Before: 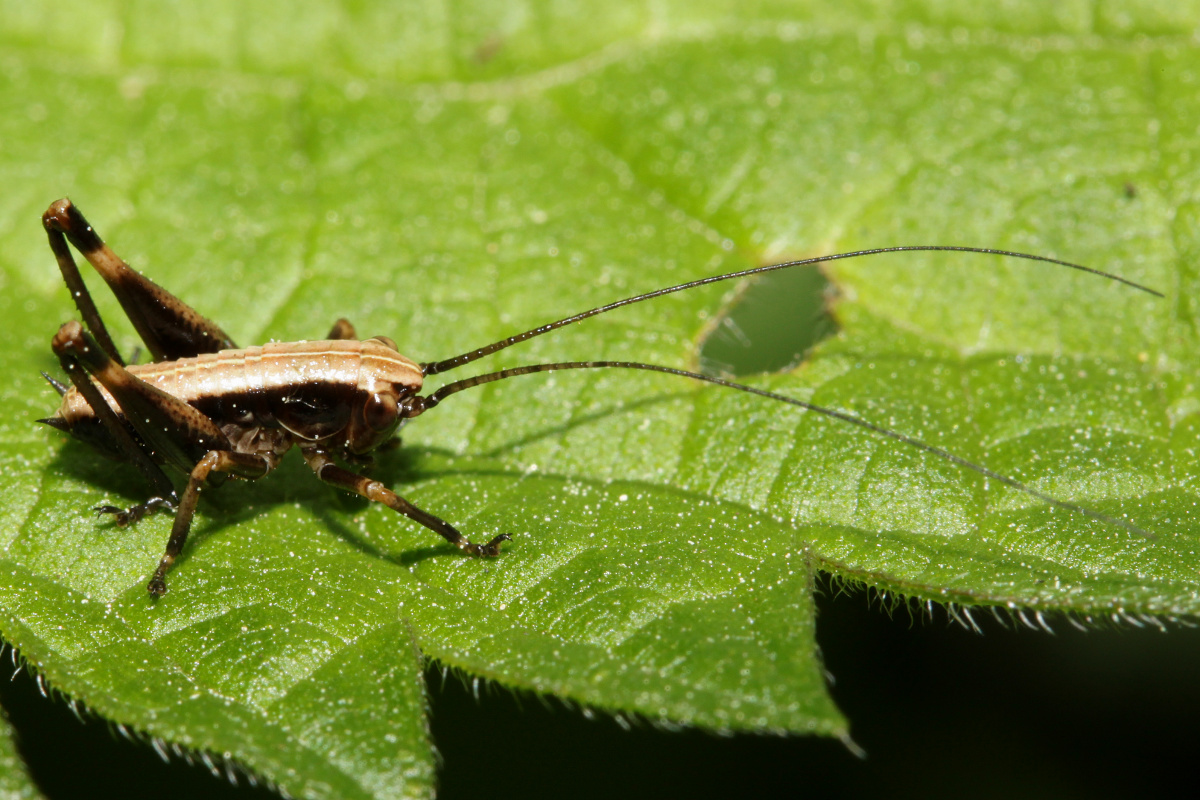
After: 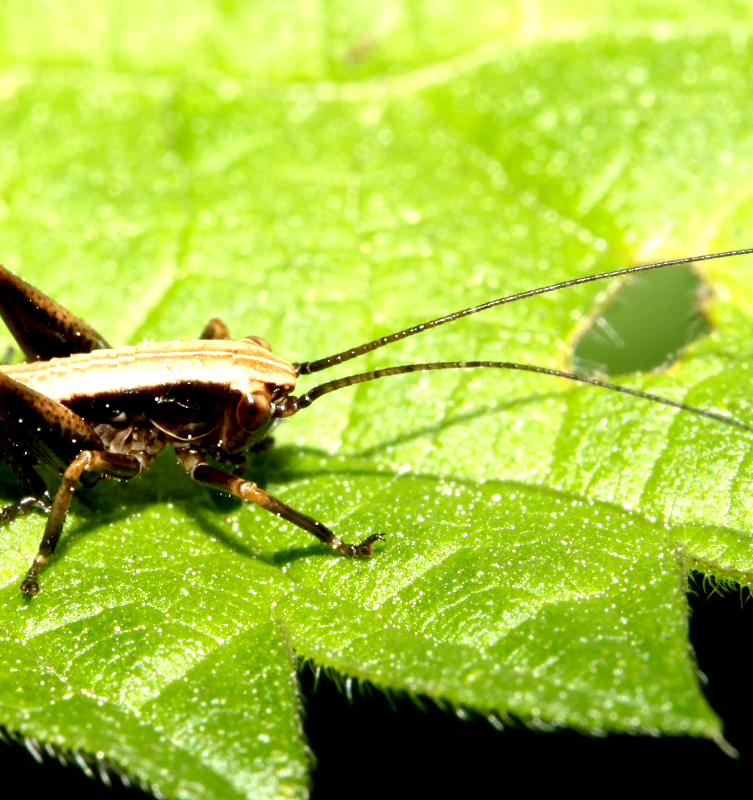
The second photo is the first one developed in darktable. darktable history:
crop: left 10.644%, right 26.528%
exposure: black level correction 0.008, exposure 0.979 EV, compensate highlight preservation false
